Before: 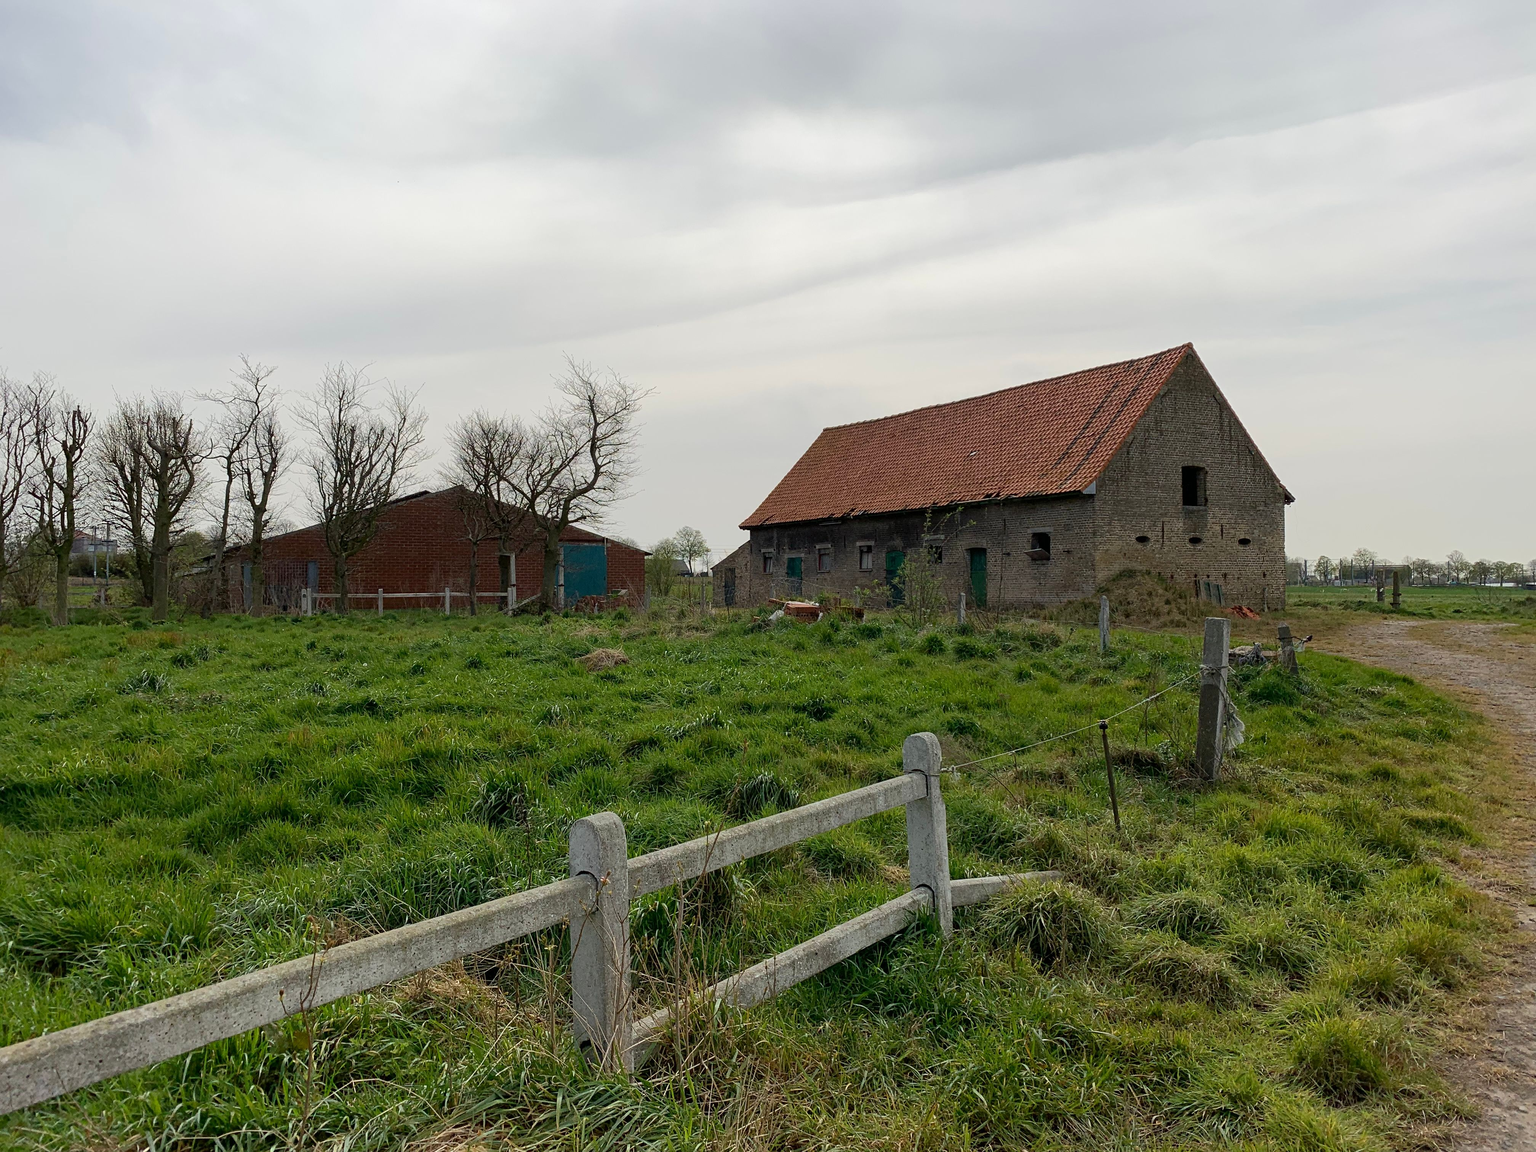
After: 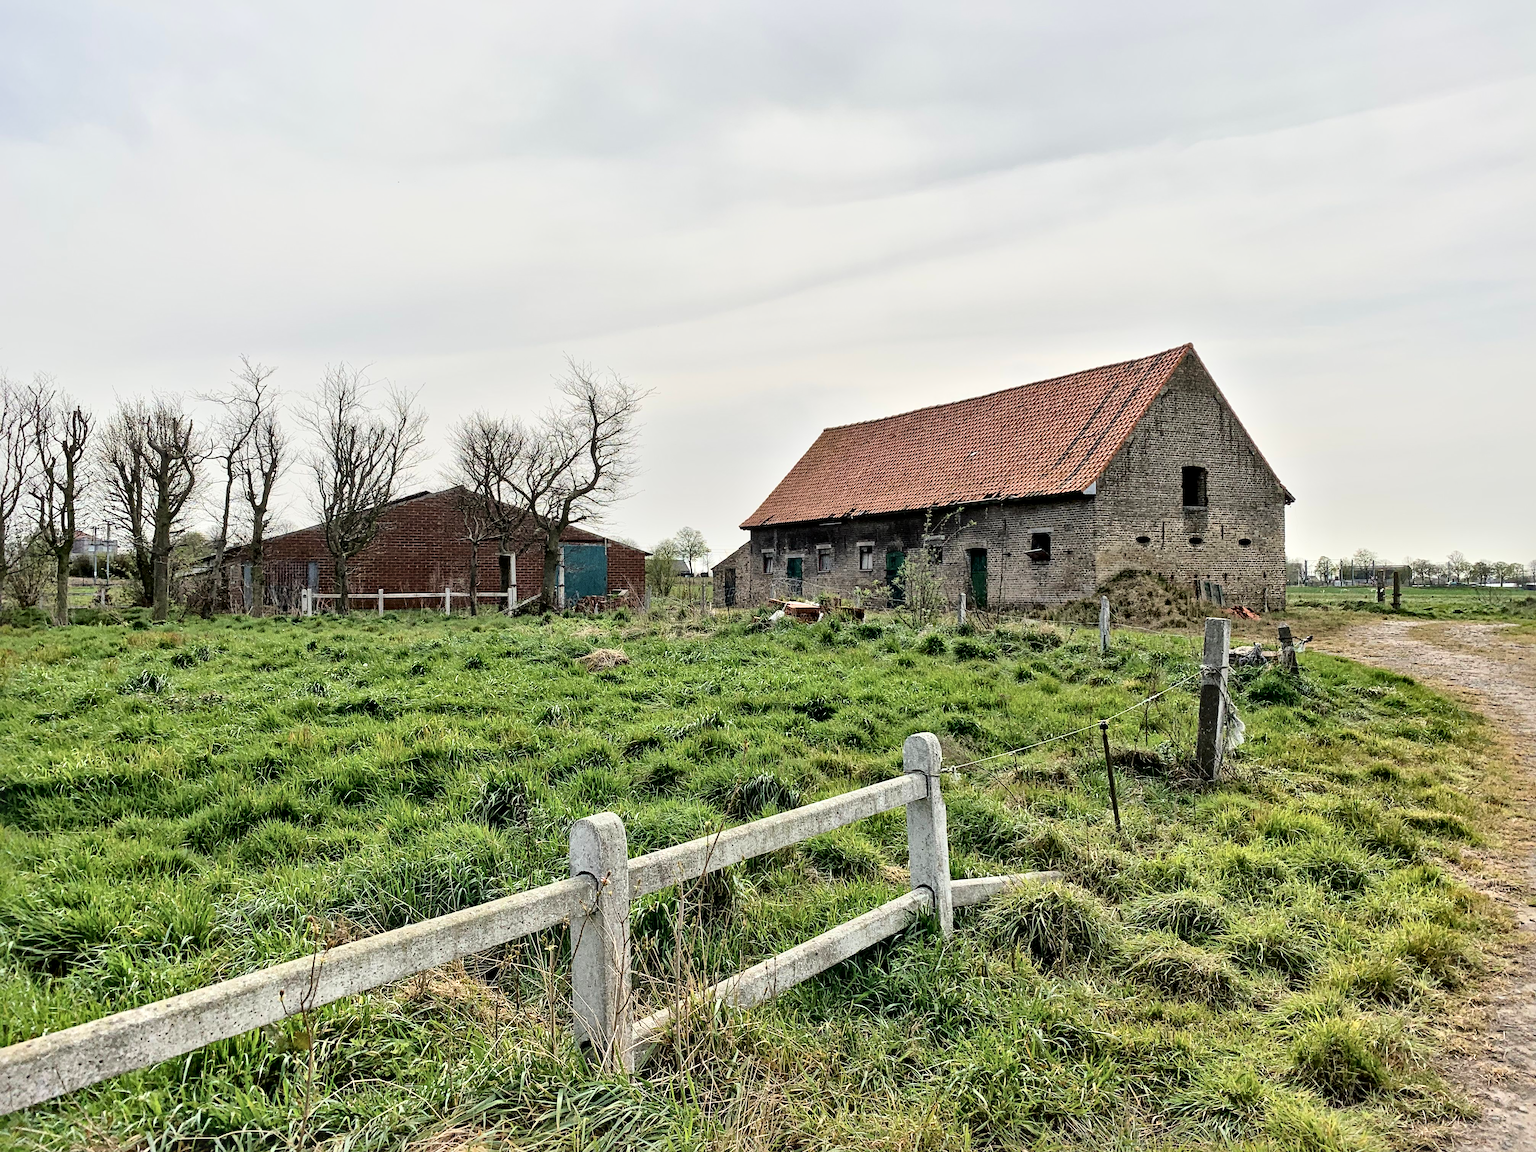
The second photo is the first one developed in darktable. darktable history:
base curve: curves: ch0 [(0, 0) (0.008, 0.007) (0.022, 0.029) (0.048, 0.089) (0.092, 0.197) (0.191, 0.399) (0.275, 0.534) (0.357, 0.65) (0.477, 0.78) (0.542, 0.833) (0.799, 0.973) (1, 1)]
local contrast: mode bilateral grid, contrast 45, coarseness 68, detail 213%, midtone range 0.2
contrast brightness saturation: contrast -0.149, brightness 0.05, saturation -0.137
